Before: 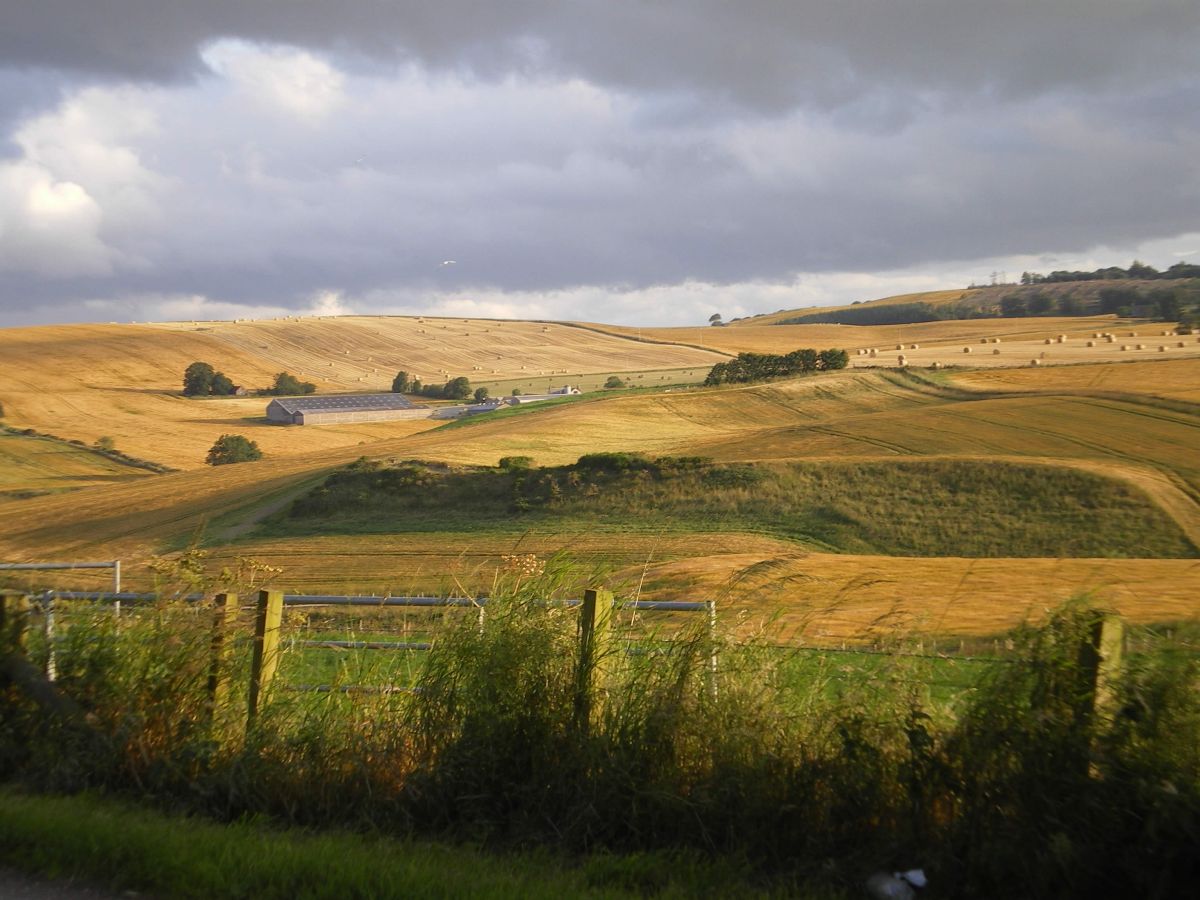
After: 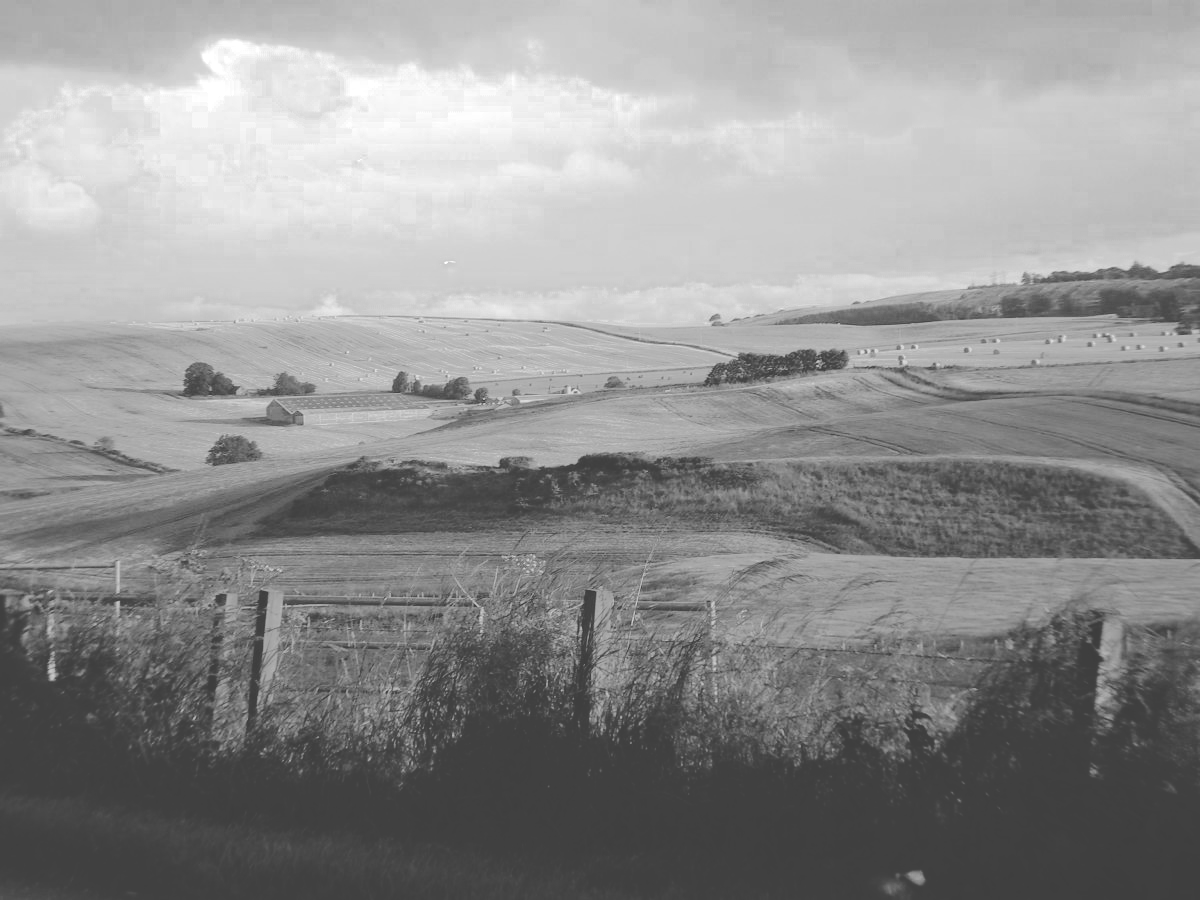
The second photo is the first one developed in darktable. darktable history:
tone curve: curves: ch0 [(0, 0) (0.003, 0.272) (0.011, 0.275) (0.025, 0.275) (0.044, 0.278) (0.069, 0.282) (0.1, 0.284) (0.136, 0.287) (0.177, 0.294) (0.224, 0.314) (0.277, 0.347) (0.335, 0.403) (0.399, 0.473) (0.468, 0.552) (0.543, 0.622) (0.623, 0.69) (0.709, 0.756) (0.801, 0.818) (0.898, 0.865) (1, 1)], preserve colors none
color zones: curves: ch0 [(0.473, 0.374) (0.742, 0.784)]; ch1 [(0.354, 0.737) (0.742, 0.705)]; ch2 [(0.318, 0.421) (0.758, 0.532)]
contrast brightness saturation: contrast 0.2, brightness 0.16, saturation 0.22
monochrome: a 14.95, b -89.96
